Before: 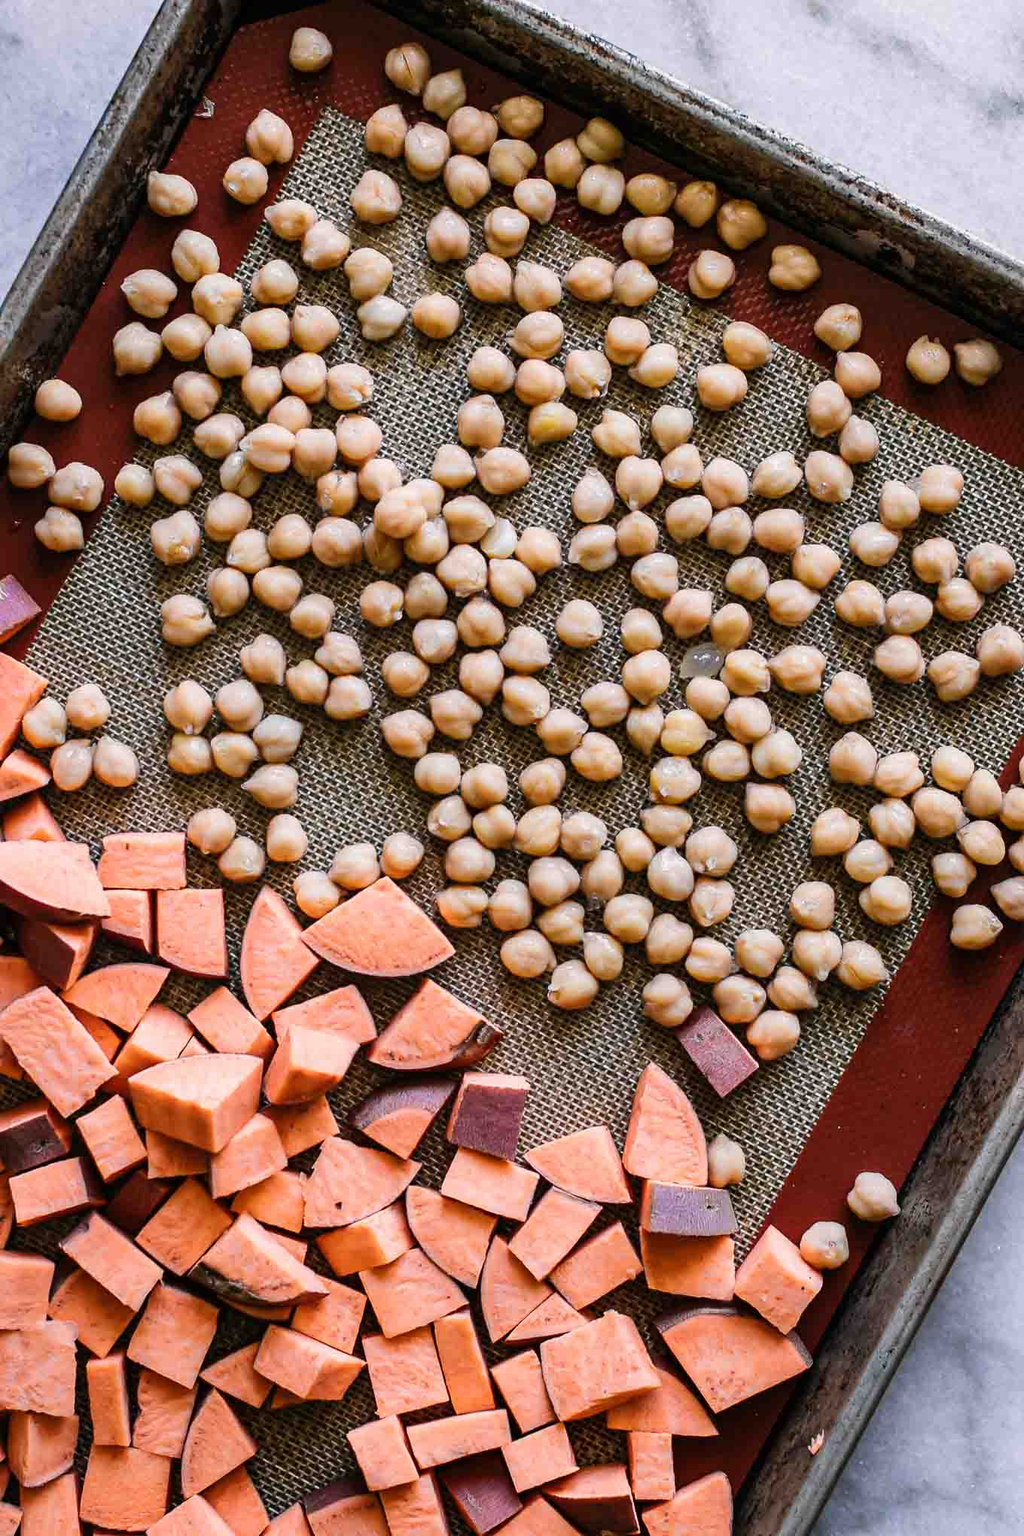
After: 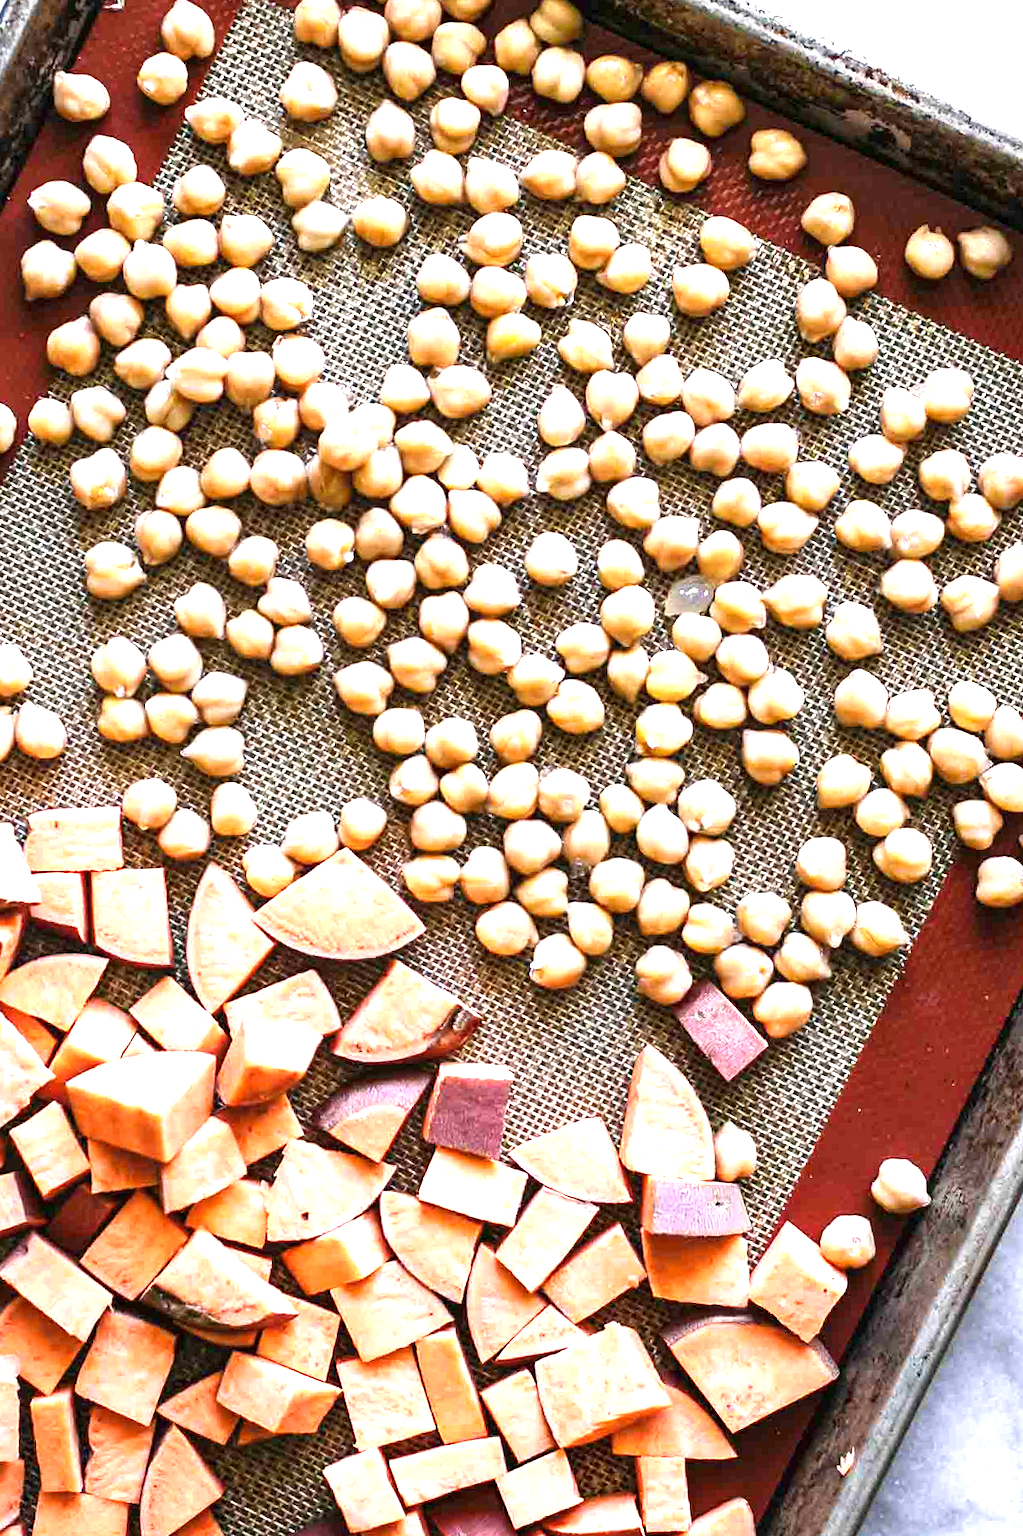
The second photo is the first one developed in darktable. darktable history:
crop and rotate: angle 1.96°, left 5.673%, top 5.673%
exposure: black level correction 0, exposure 1.379 EV, compensate exposure bias true, compensate highlight preservation false
